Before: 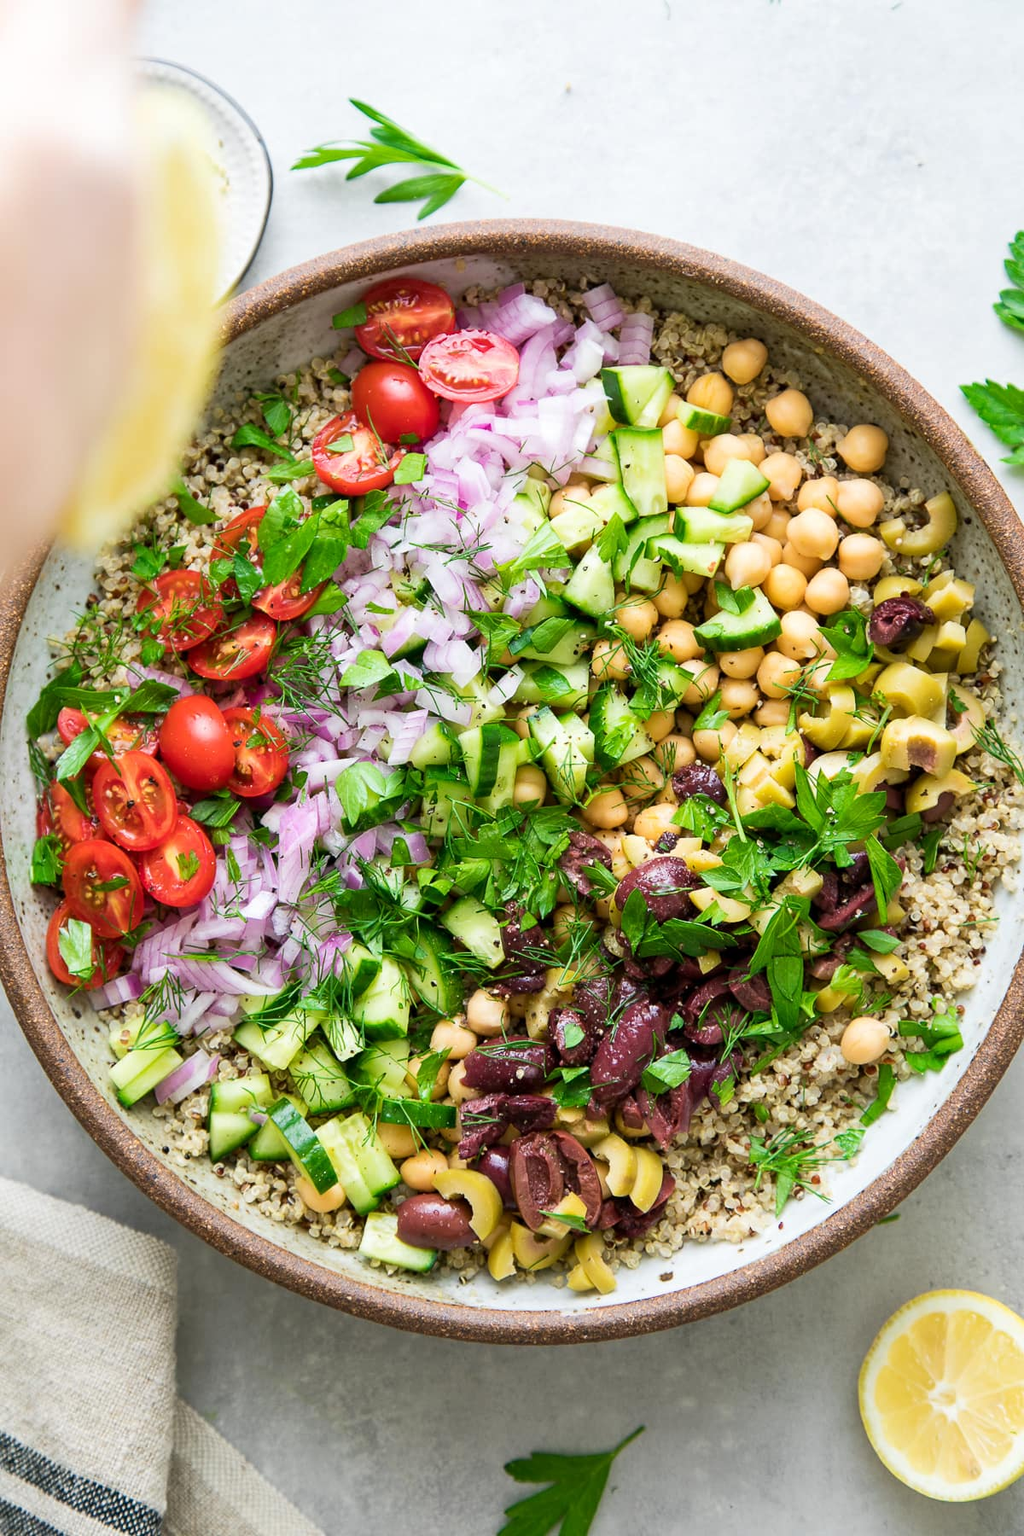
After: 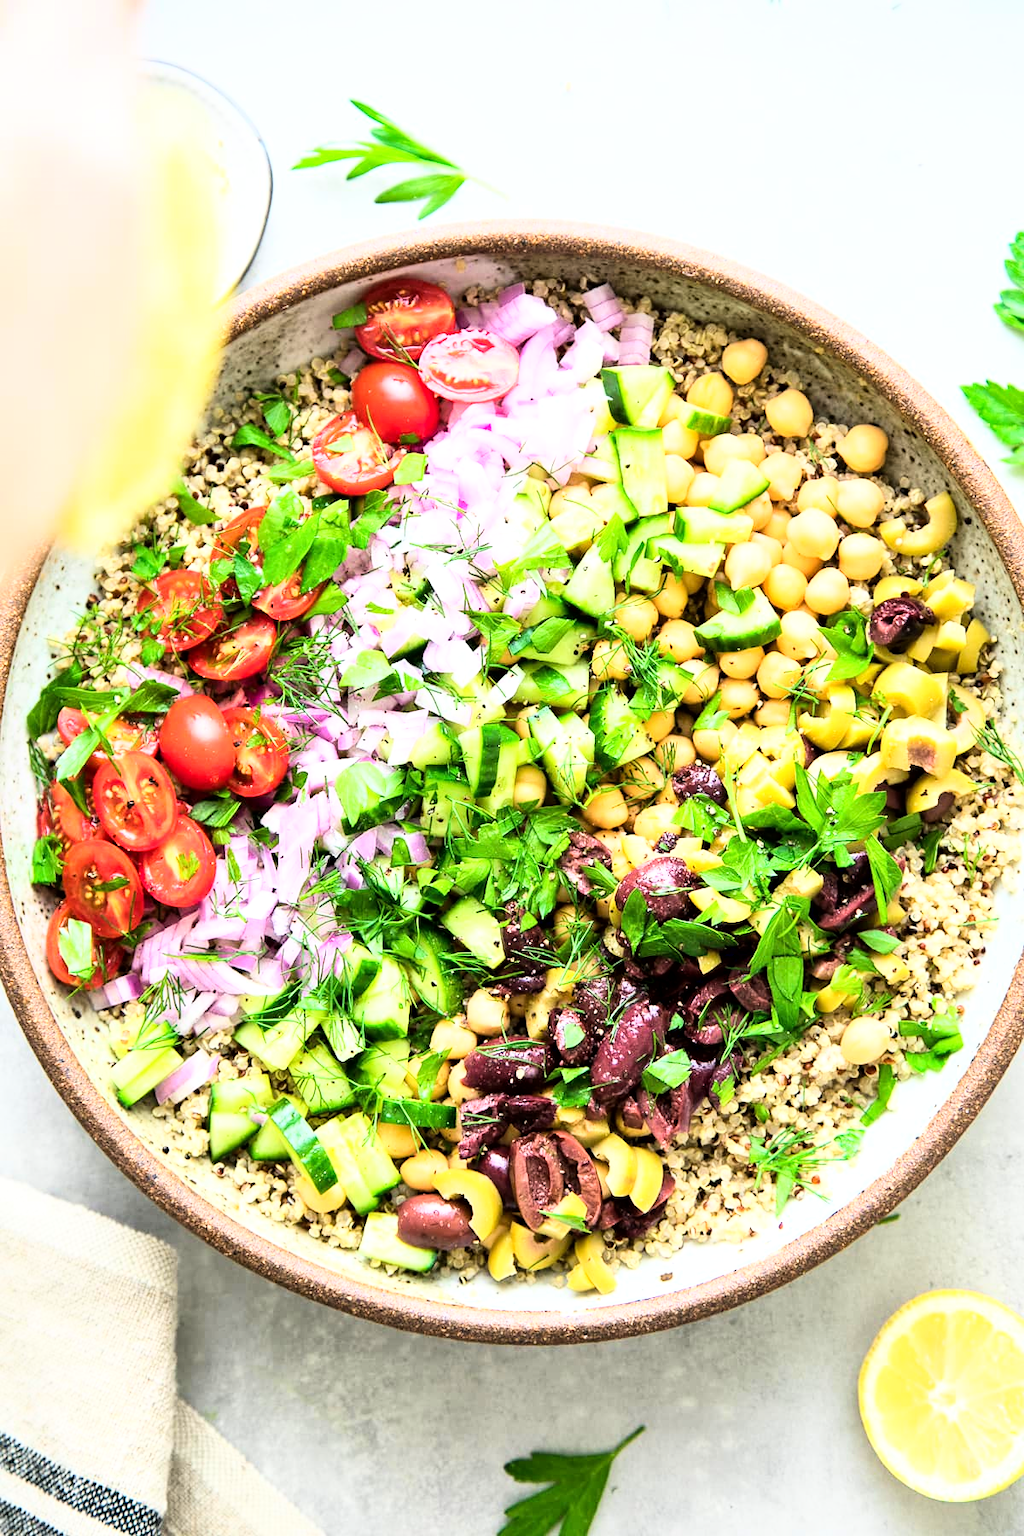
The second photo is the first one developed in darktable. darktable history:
local contrast: mode bilateral grid, contrast 20, coarseness 49, detail 119%, midtone range 0.2
shadows and highlights: radius 330.19, shadows 54.89, highlights -98.82, compress 94.35%, soften with gaussian
base curve: curves: ch0 [(0, 0) (0.007, 0.004) (0.027, 0.03) (0.046, 0.07) (0.207, 0.54) (0.442, 0.872) (0.673, 0.972) (1, 1)]
